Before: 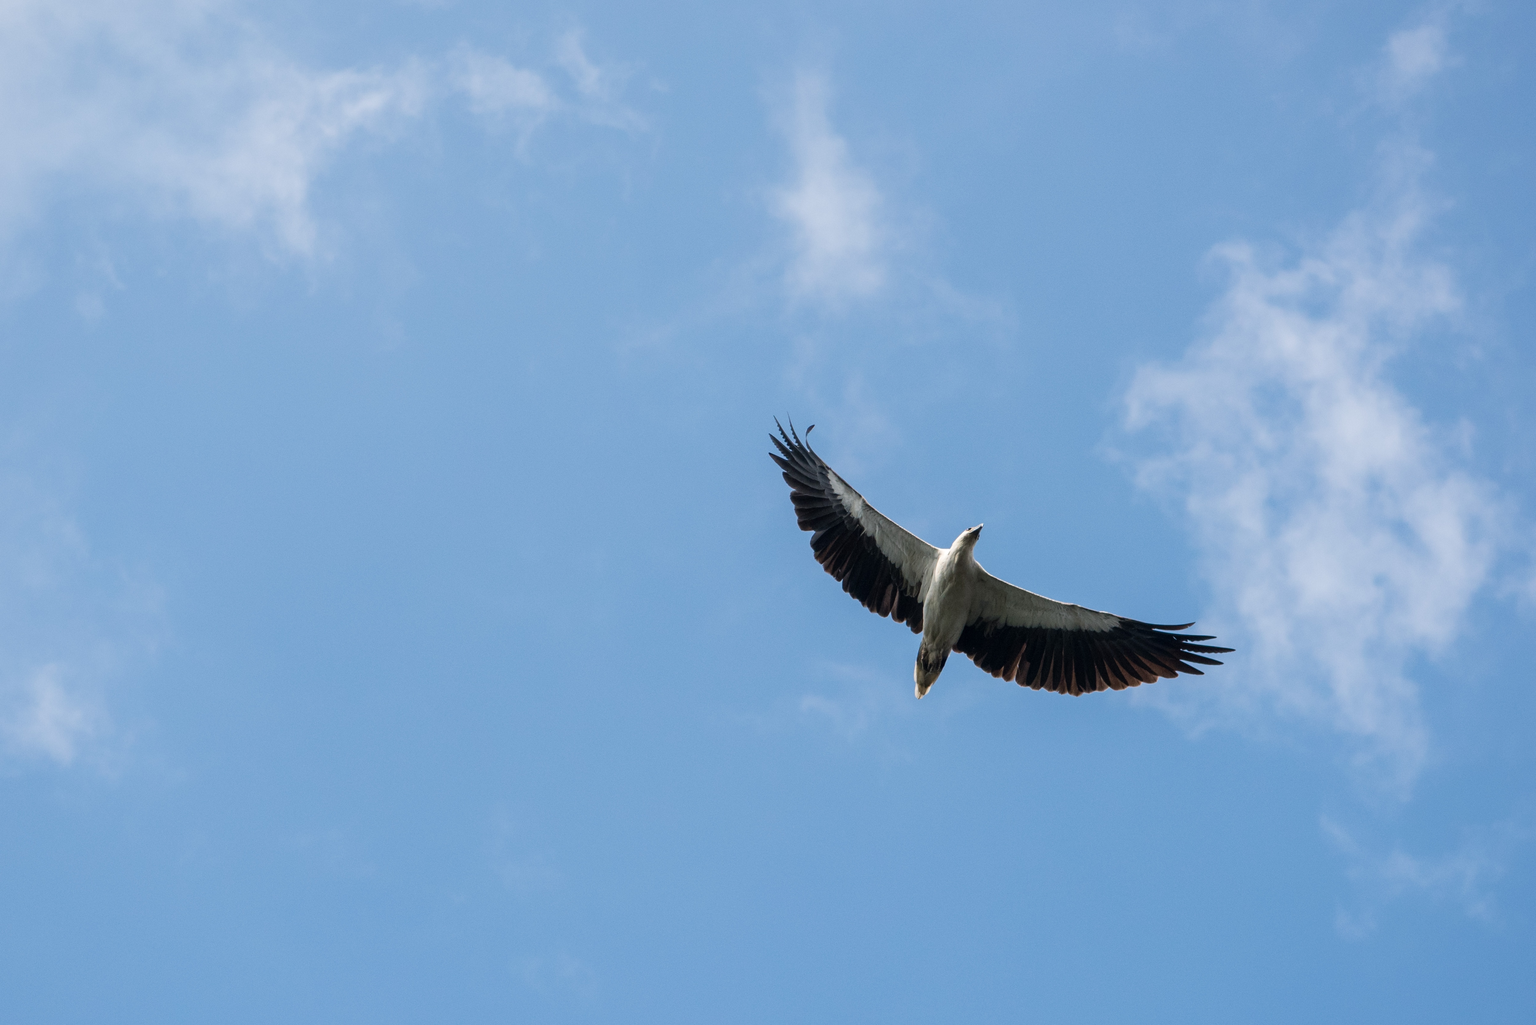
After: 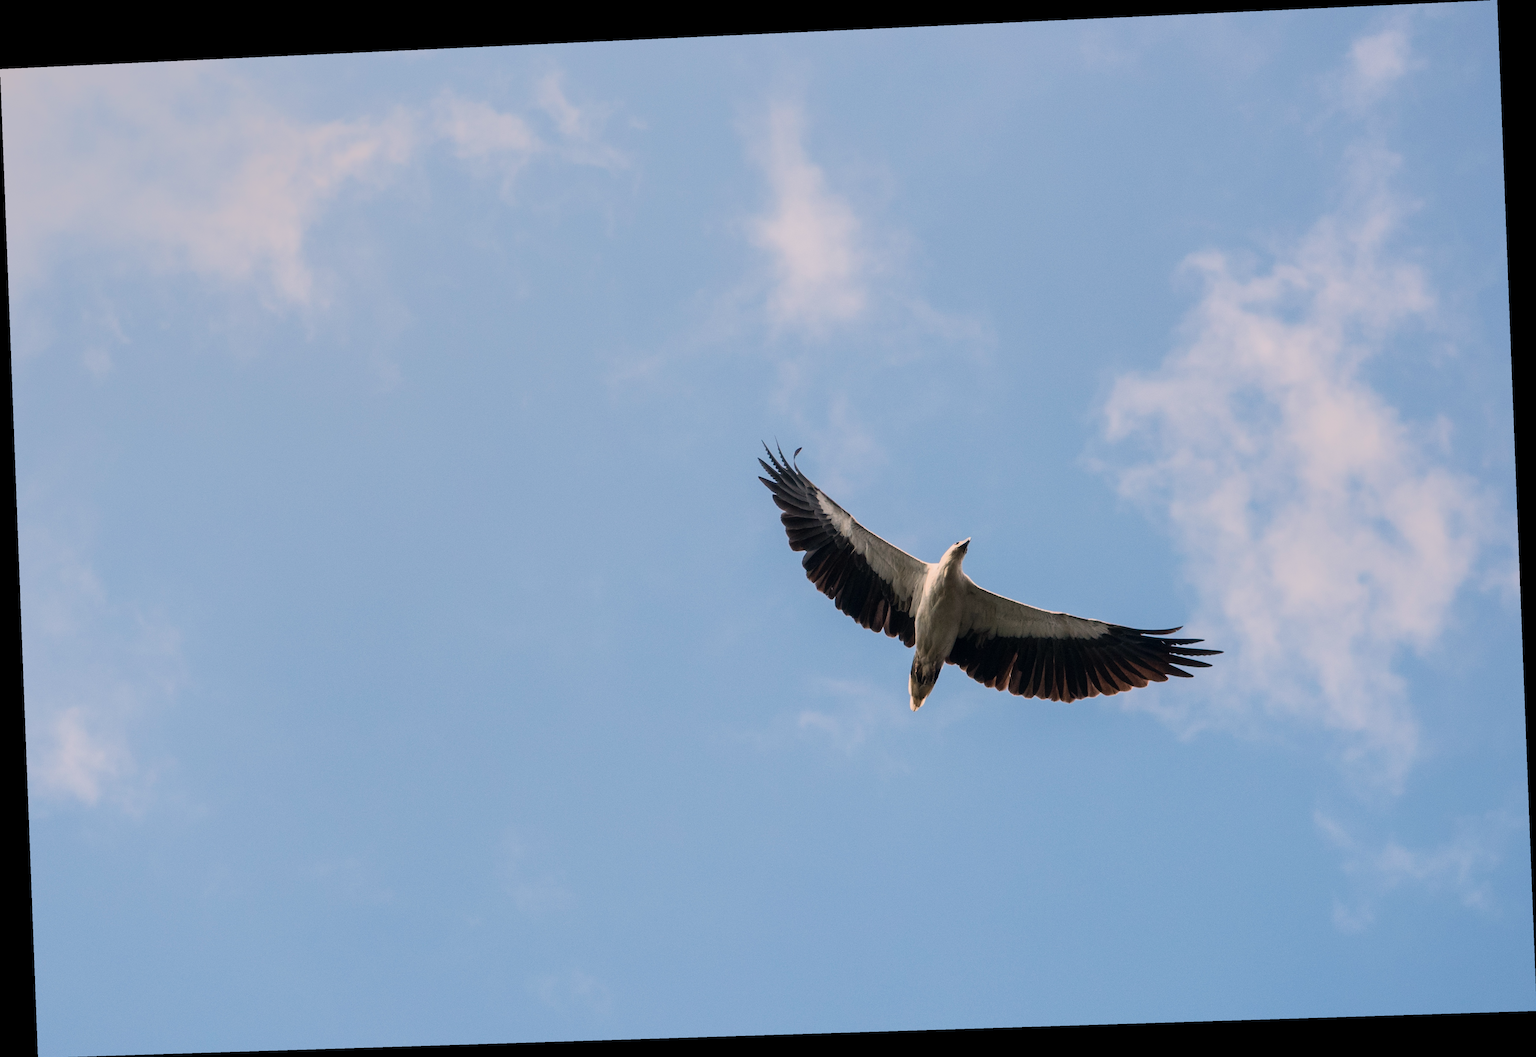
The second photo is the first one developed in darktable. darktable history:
tone equalizer: -7 EV -0.63 EV, -6 EV 1 EV, -5 EV -0.45 EV, -4 EV 0.43 EV, -3 EV 0.41 EV, -2 EV 0.15 EV, -1 EV -0.15 EV, +0 EV -0.39 EV, smoothing diameter 25%, edges refinement/feathering 10, preserve details guided filter
white balance: red 1.127, blue 0.943
rotate and perspective: rotation -2.22°, lens shift (horizontal) -0.022, automatic cropping off
